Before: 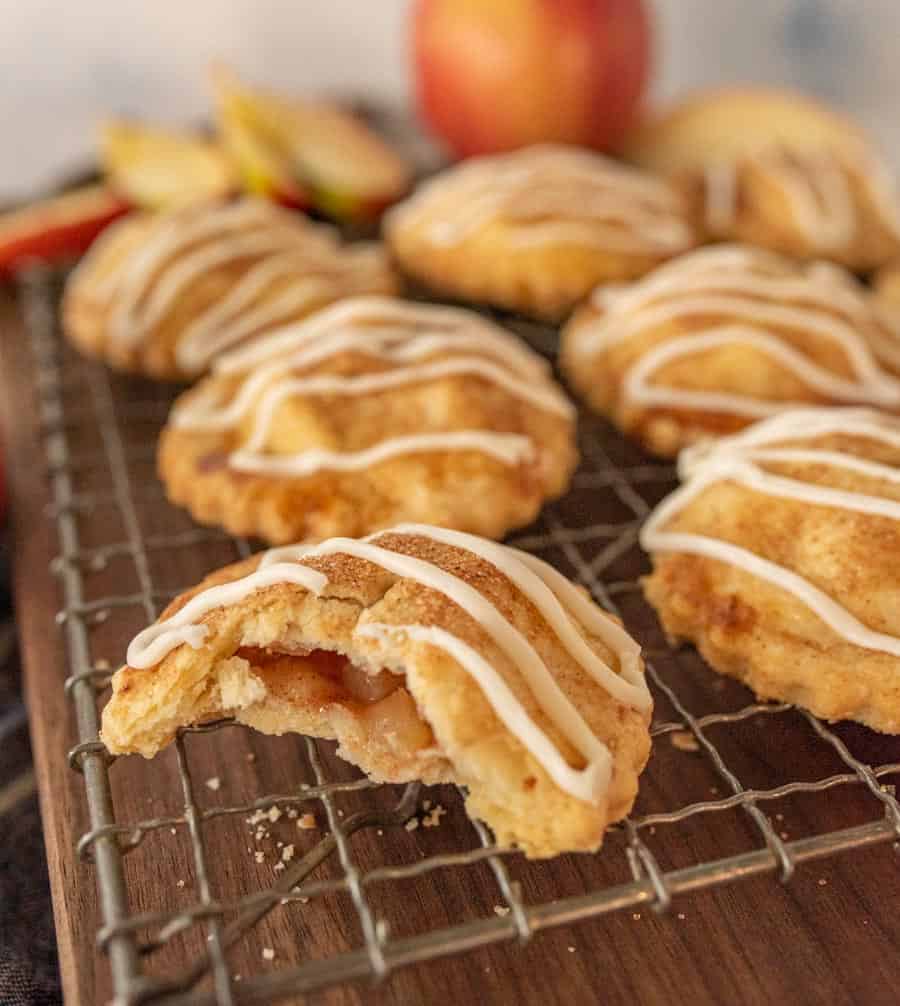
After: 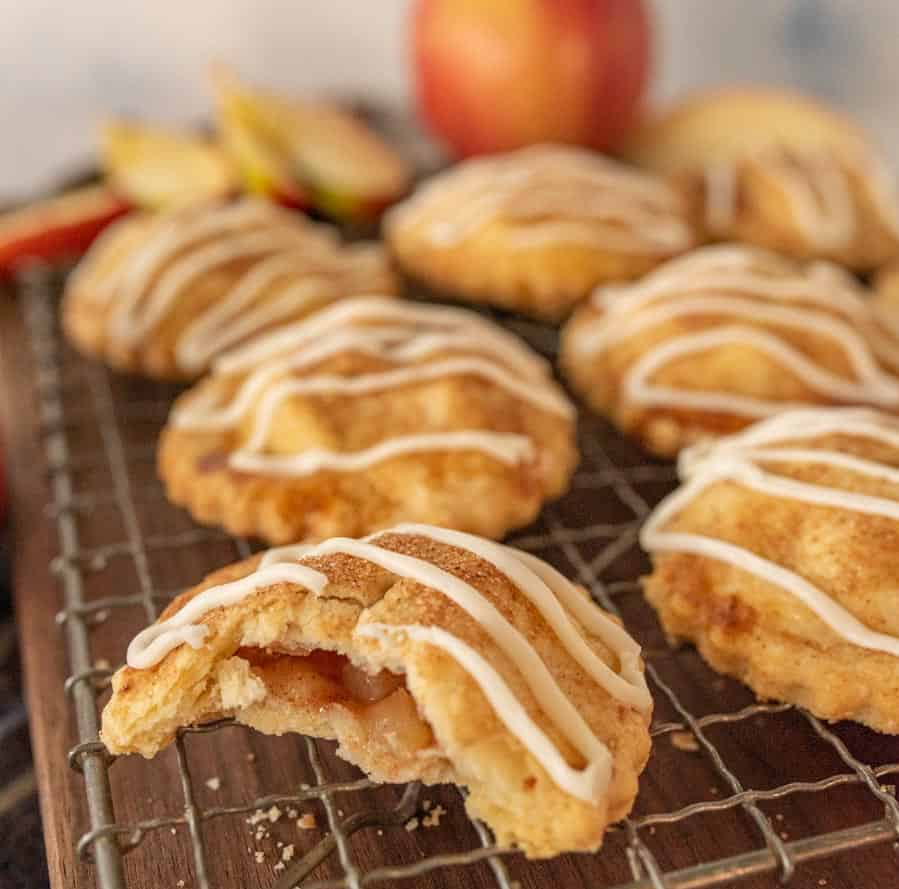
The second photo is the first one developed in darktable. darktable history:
crop and rotate: top 0%, bottom 11.558%
